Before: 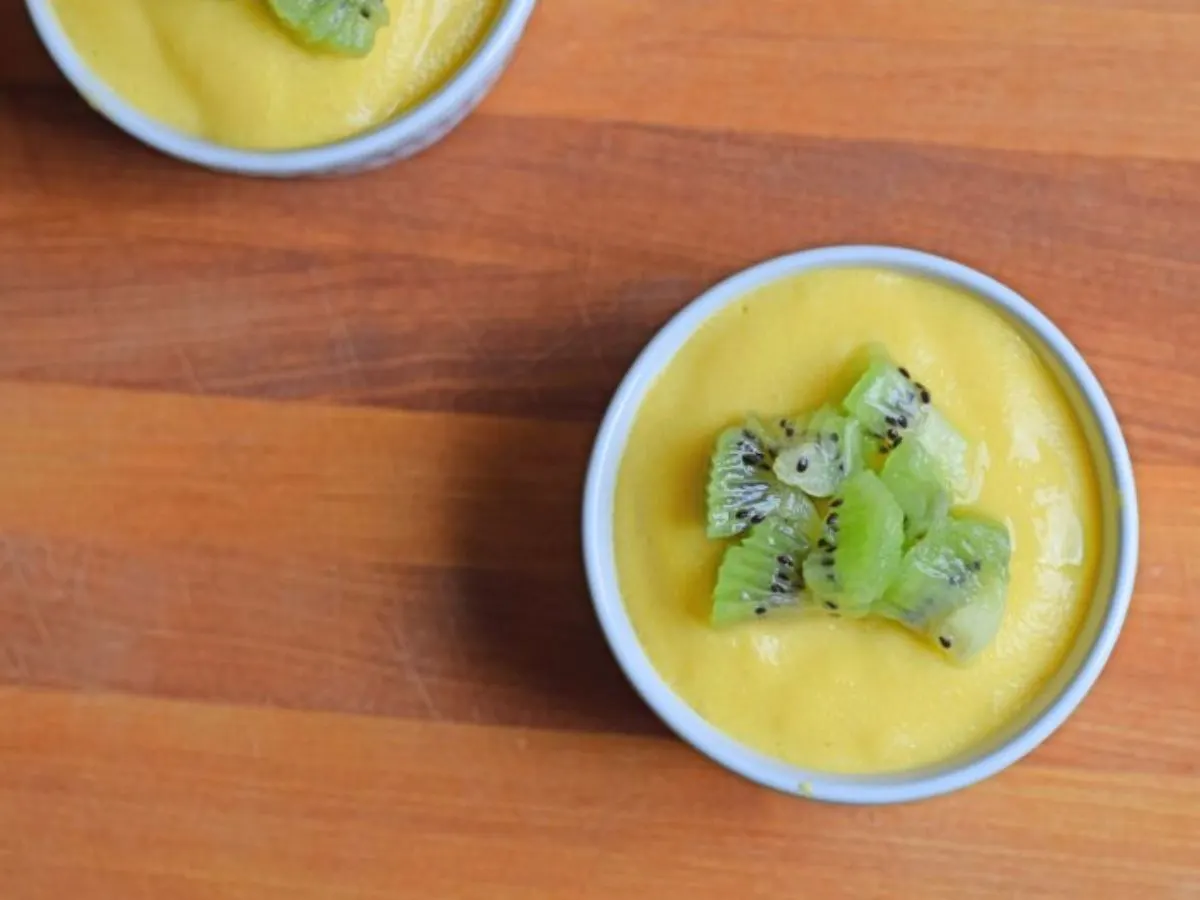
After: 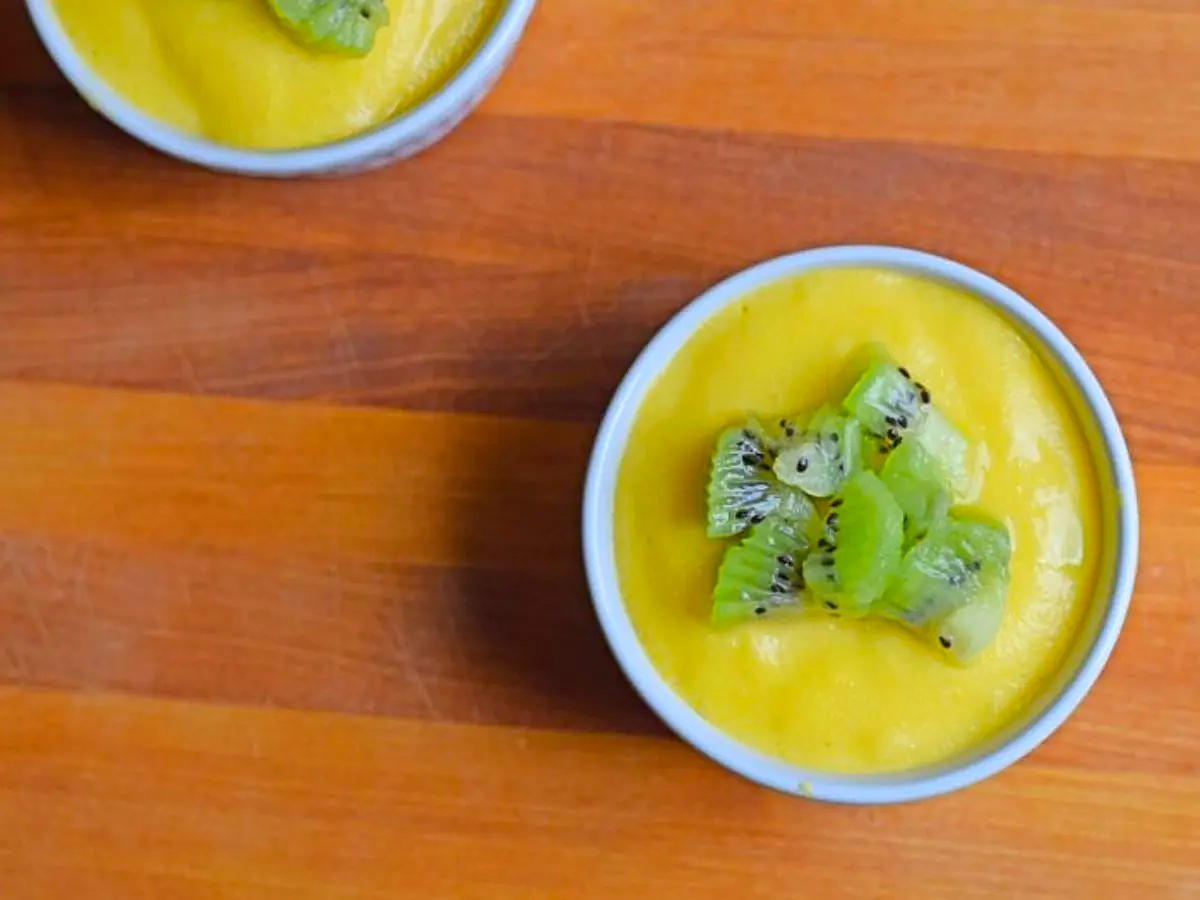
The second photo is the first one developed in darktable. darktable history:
color balance rgb: perceptual saturation grading › global saturation 29.971%
sharpen: on, module defaults
